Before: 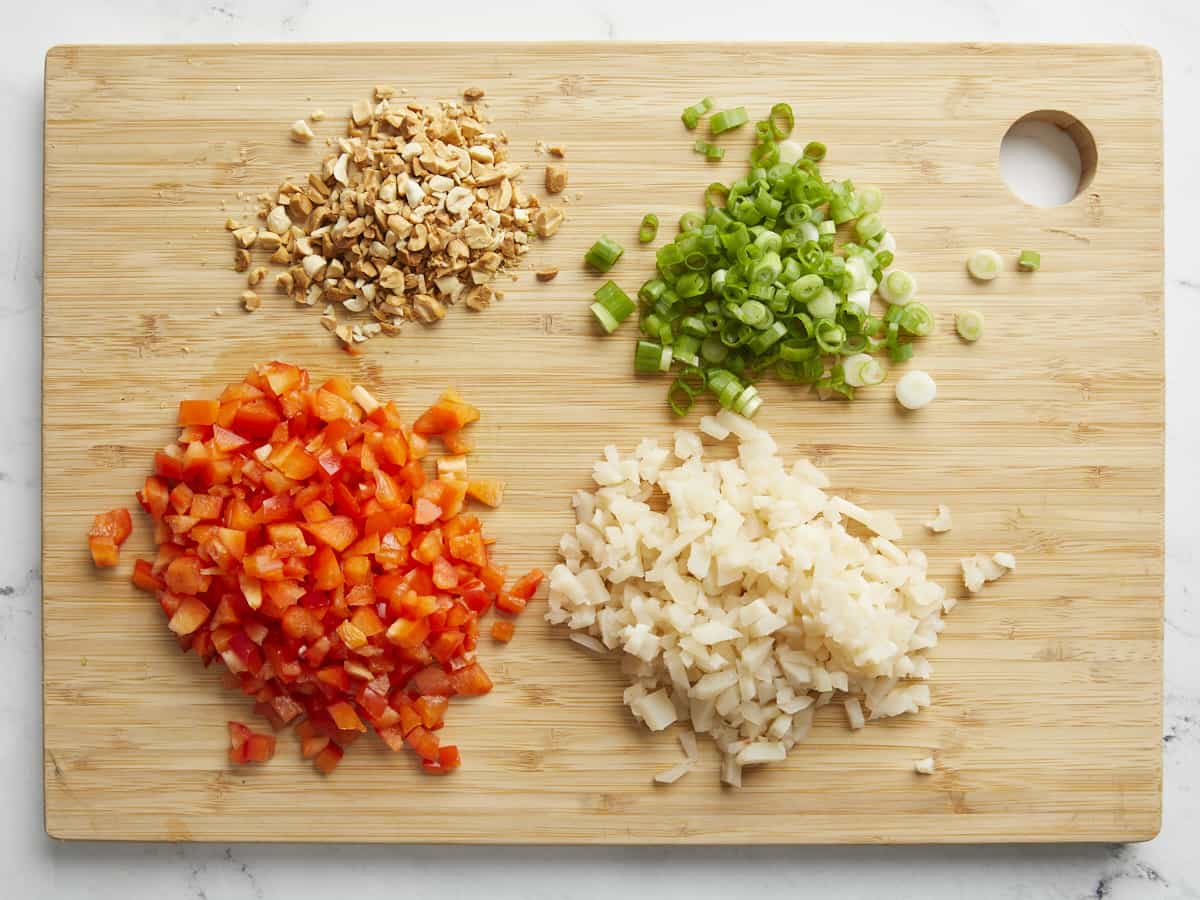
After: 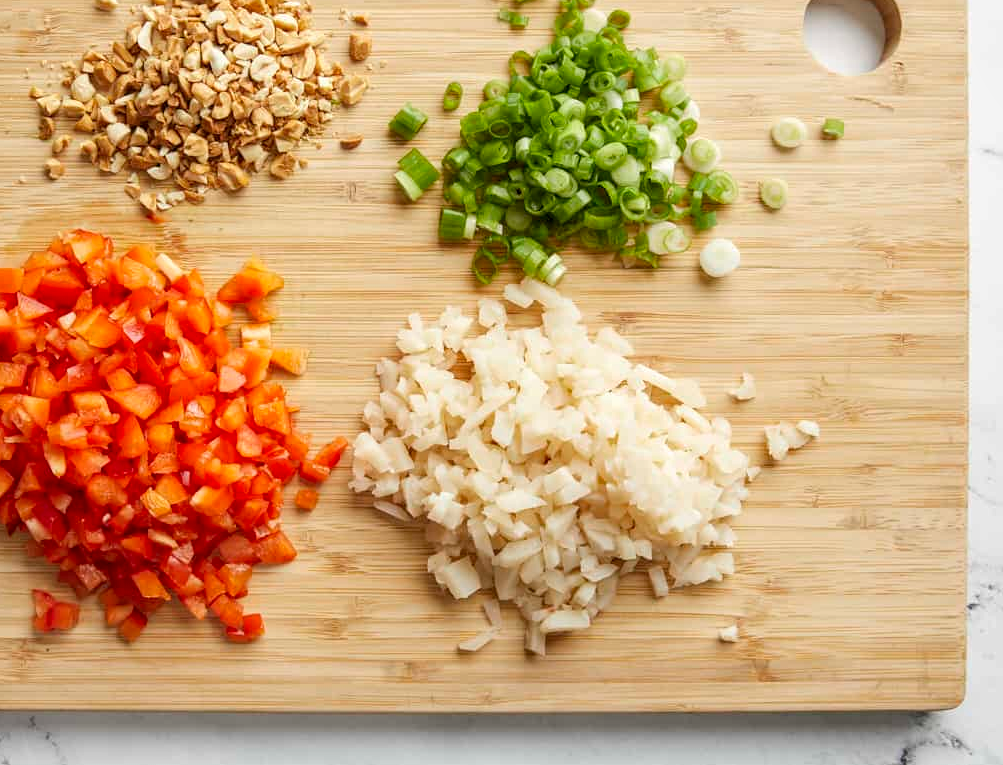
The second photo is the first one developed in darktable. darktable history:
crop: left 16.351%, top 14.746%
local contrast: on, module defaults
